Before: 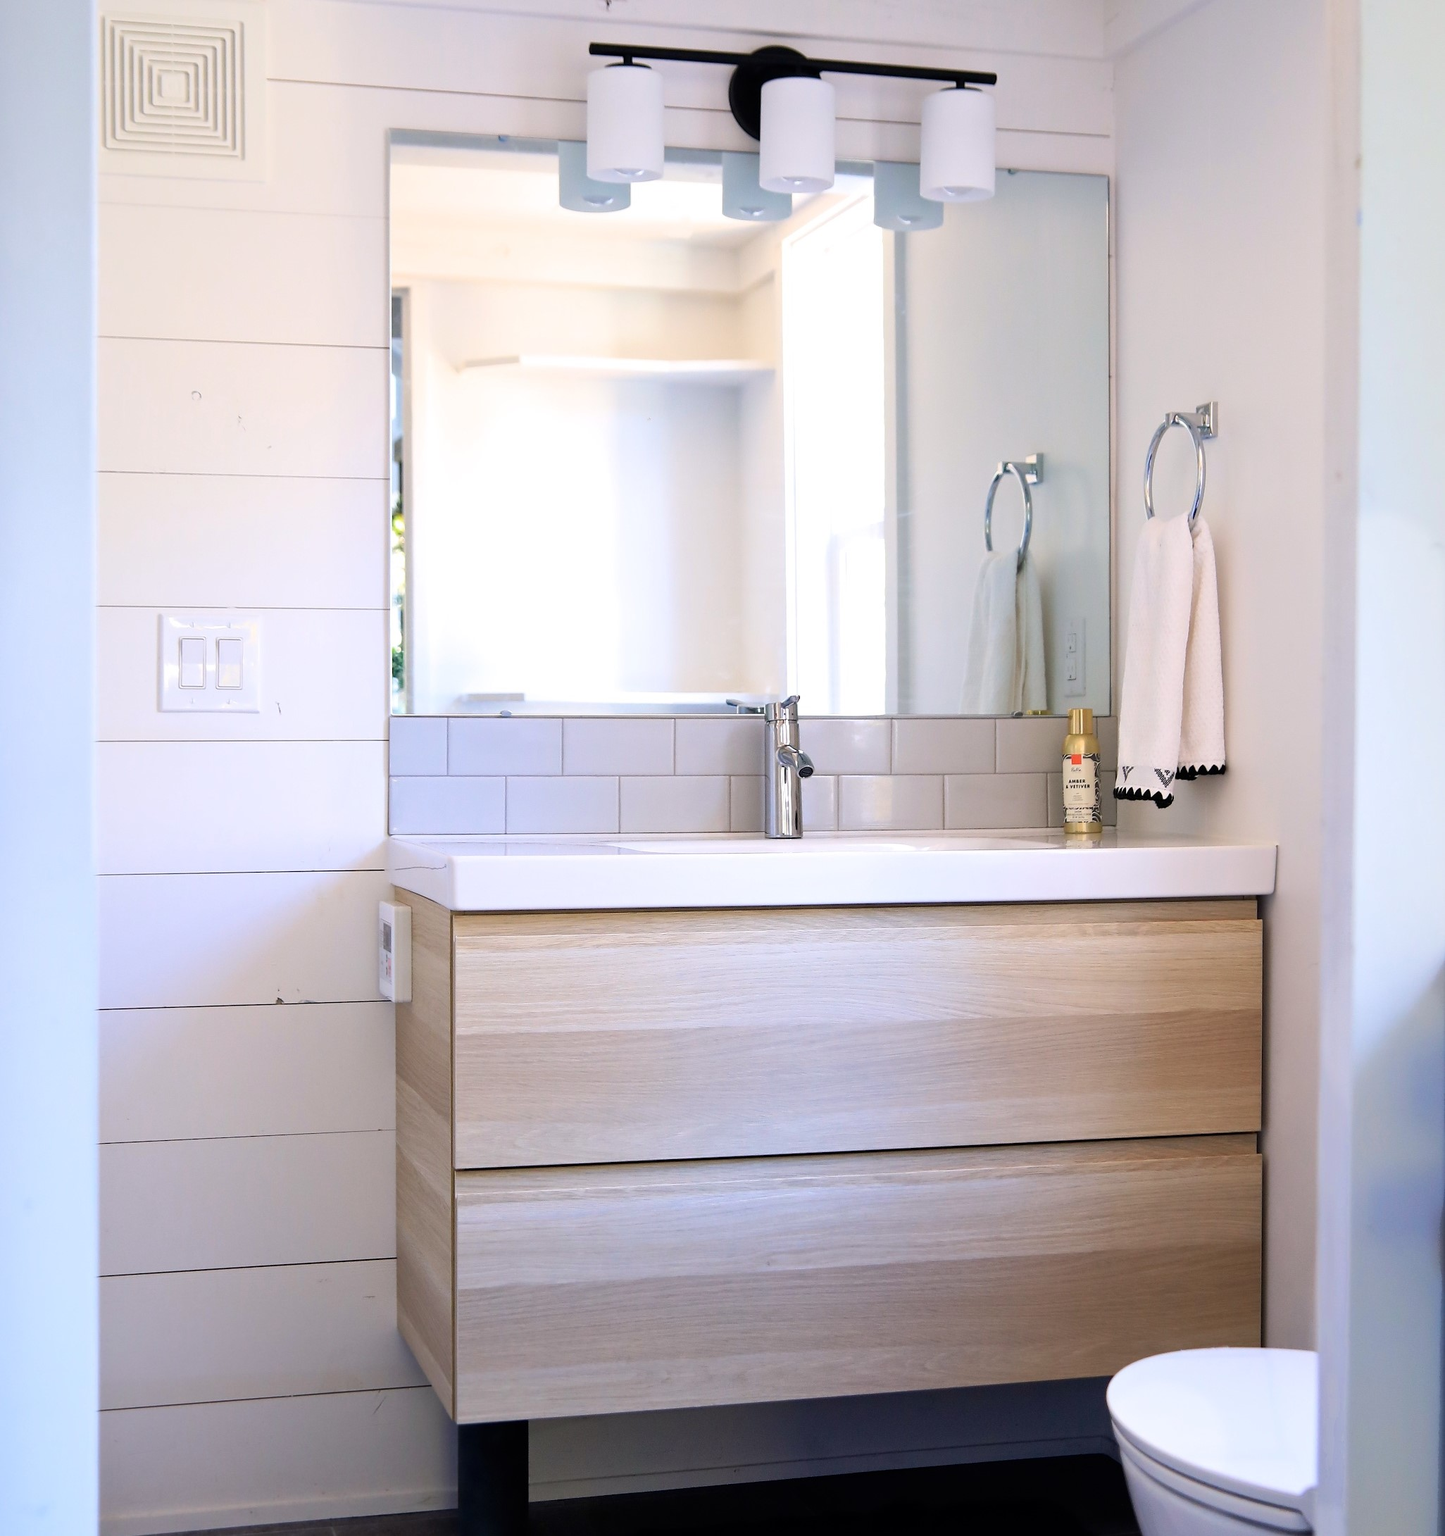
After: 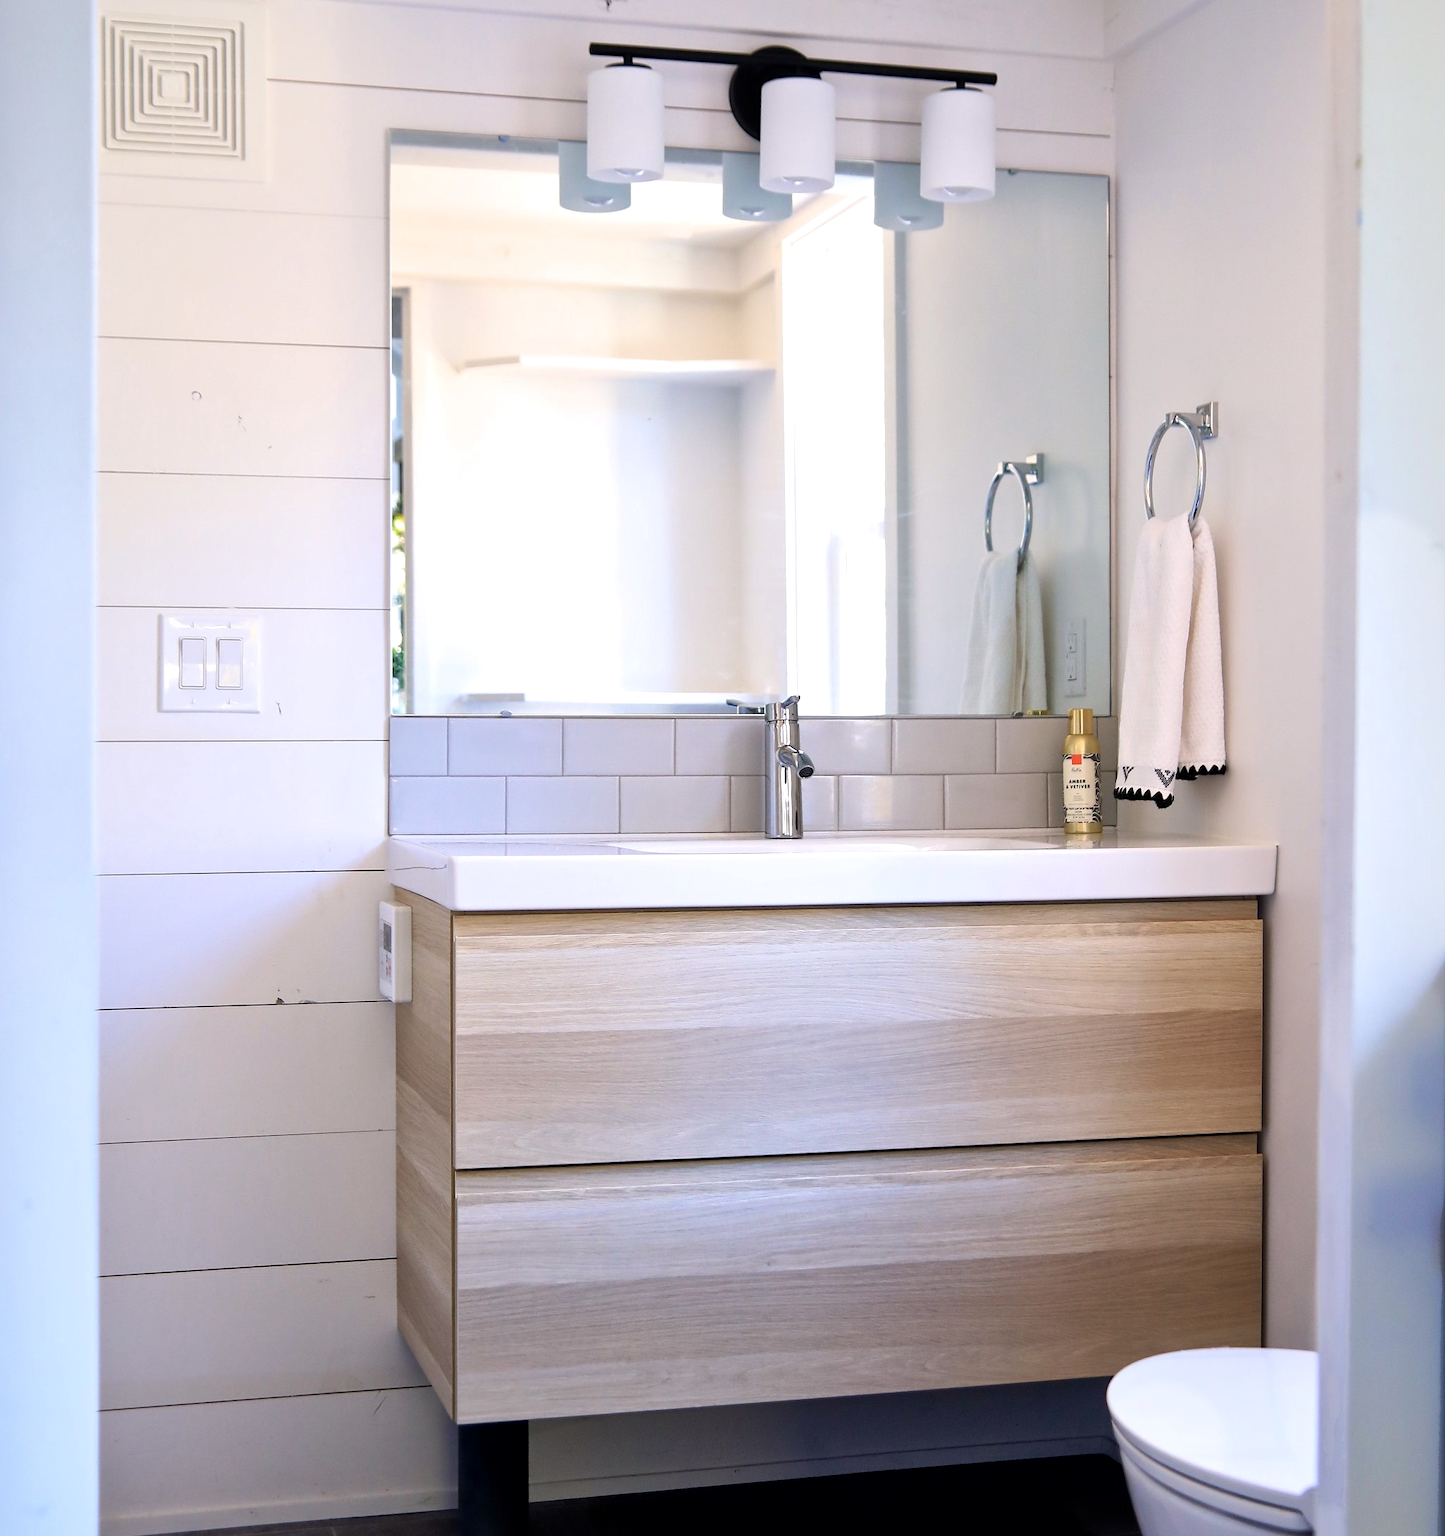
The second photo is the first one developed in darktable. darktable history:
local contrast: mode bilateral grid, contrast 19, coarseness 51, detail 130%, midtone range 0.2
